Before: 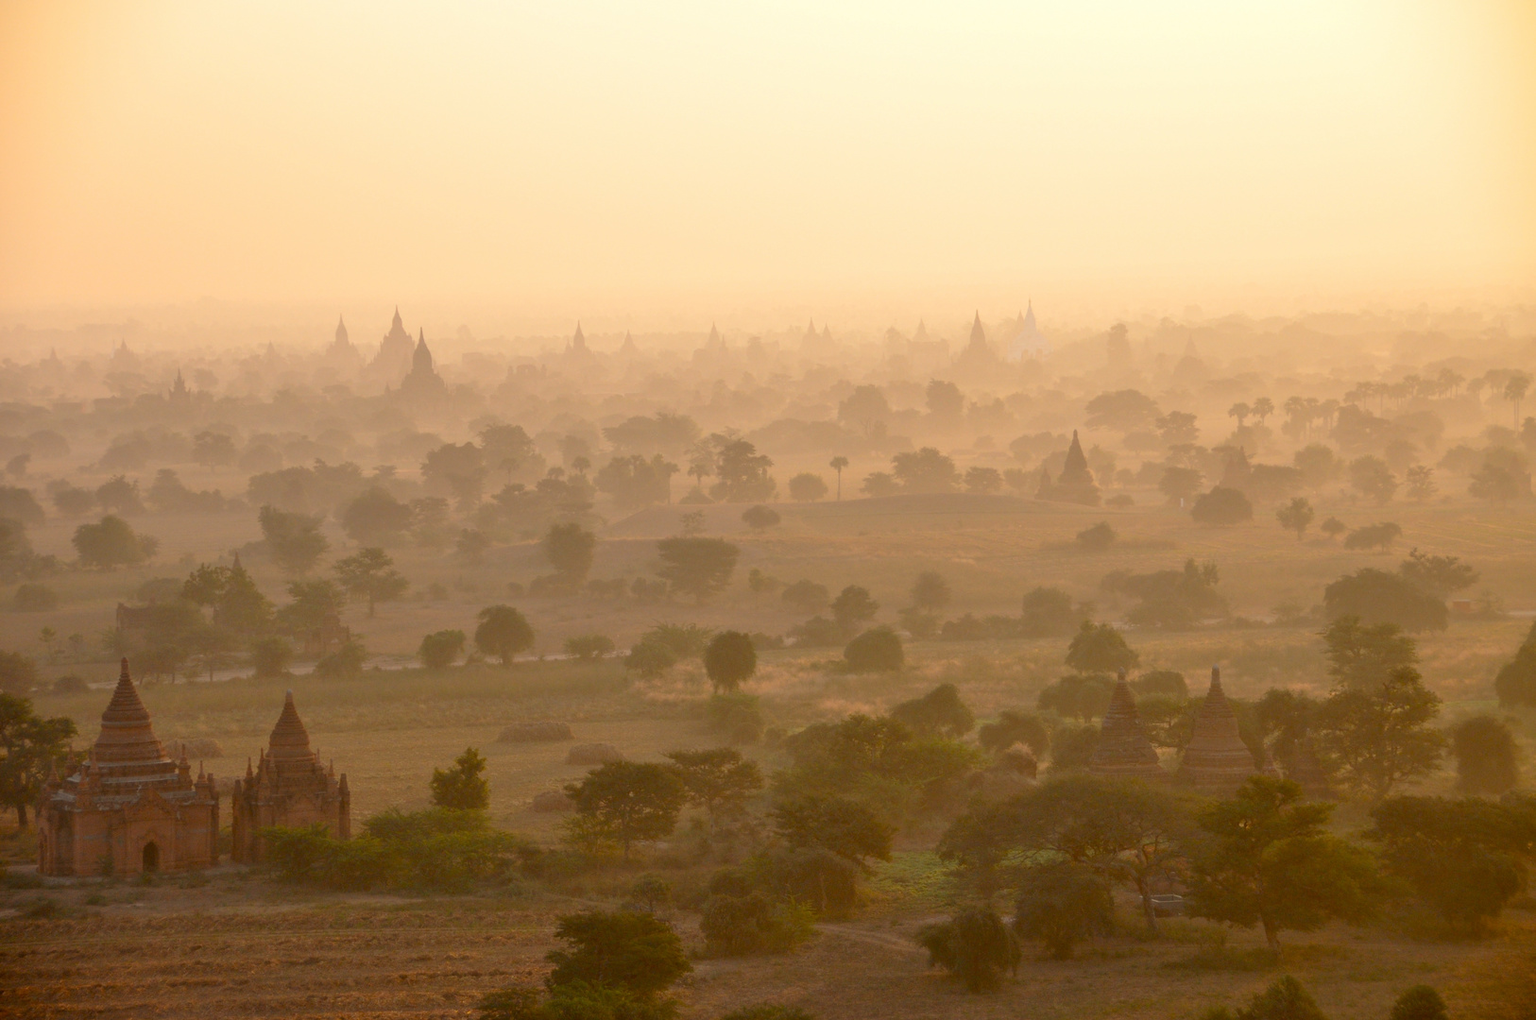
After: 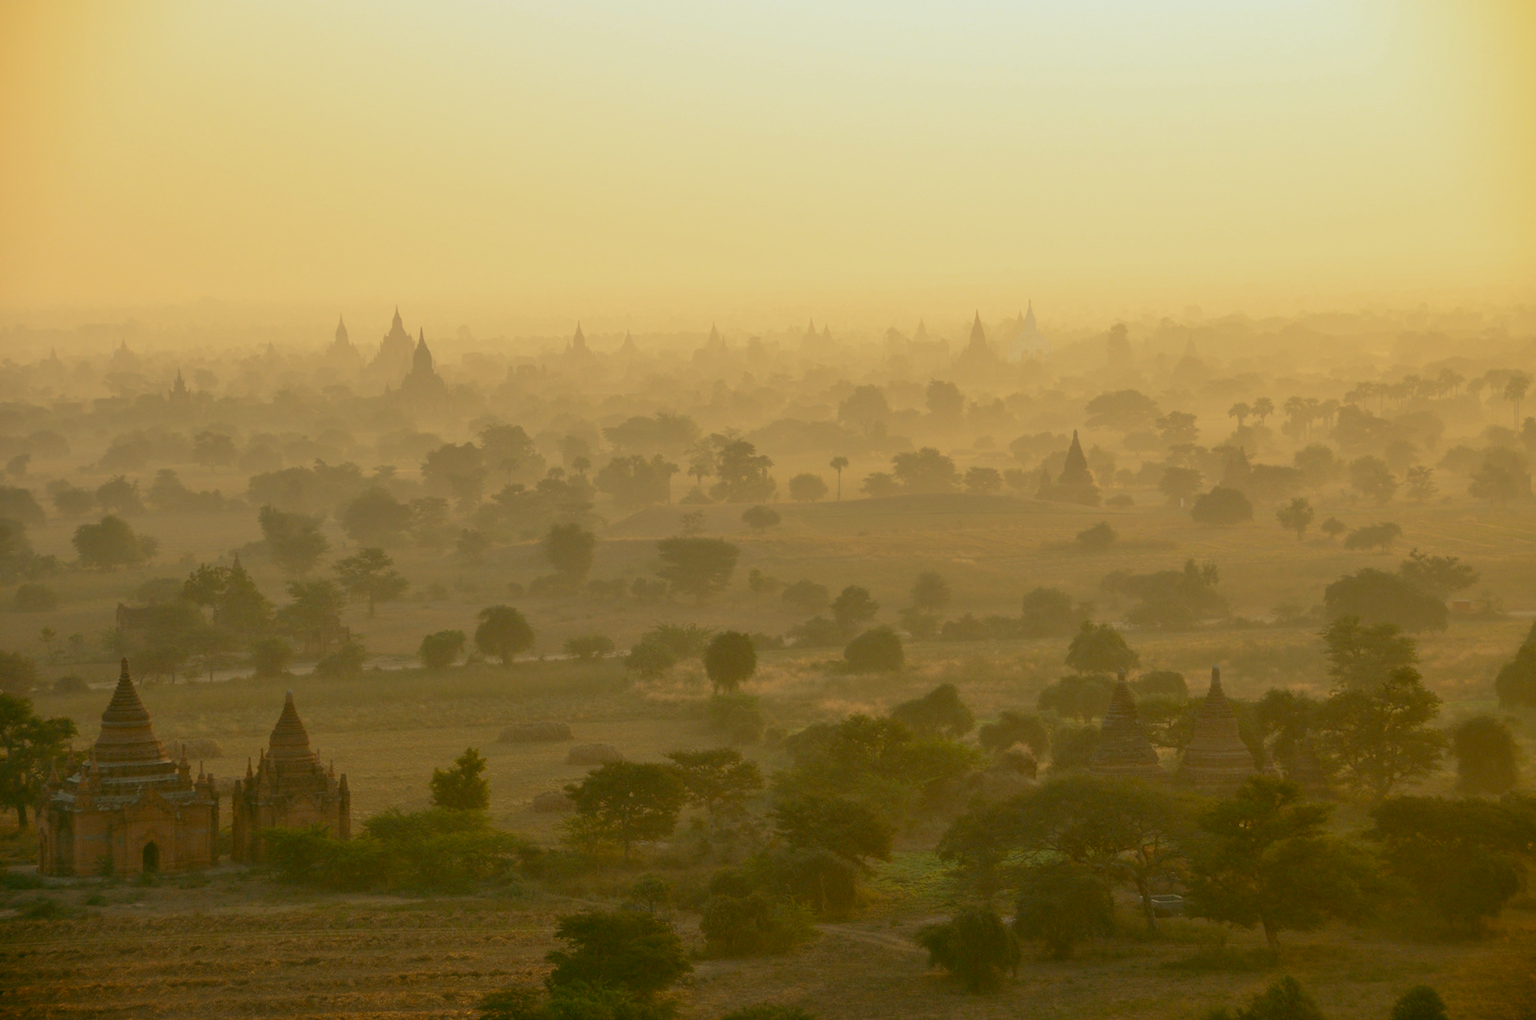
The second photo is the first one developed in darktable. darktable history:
color correction: saturation 0.98
rgb curve: curves: ch0 [(0.123, 0.061) (0.995, 0.887)]; ch1 [(0.06, 0.116) (1, 0.906)]; ch2 [(0, 0) (0.824, 0.69) (1, 1)], mode RGB, independent channels, compensate middle gray true
